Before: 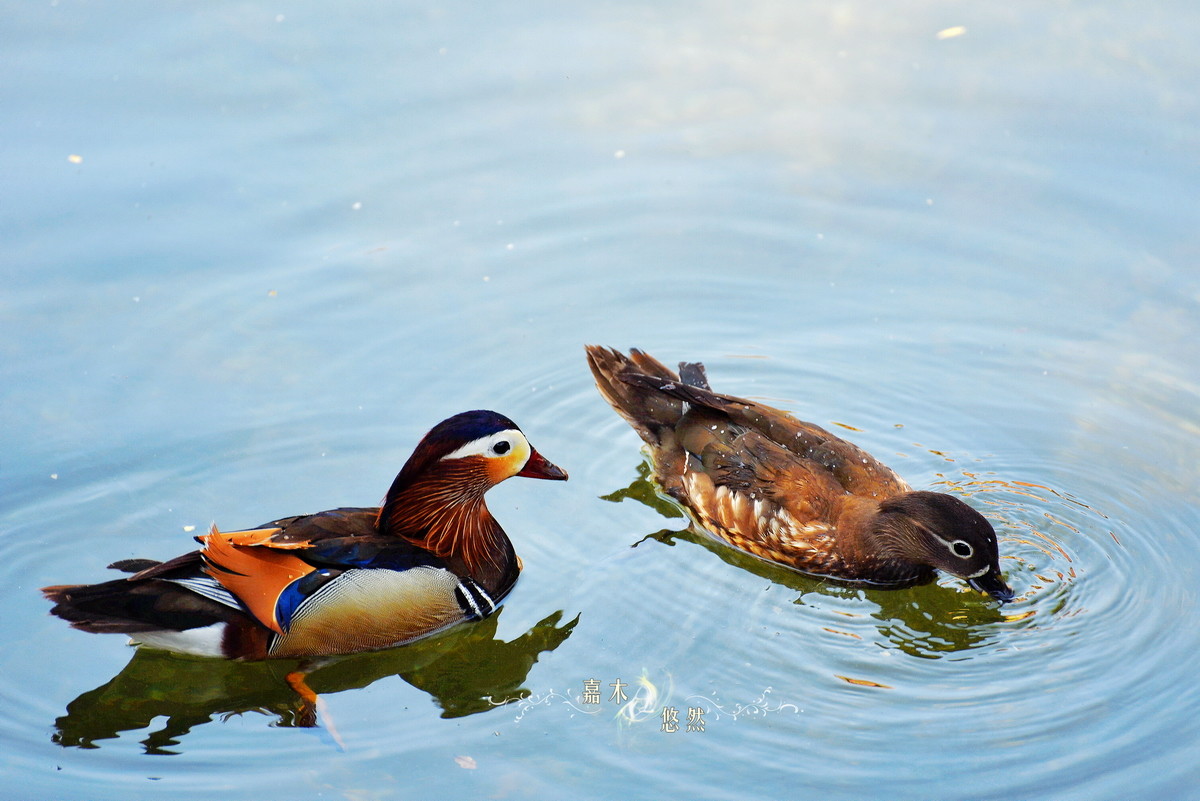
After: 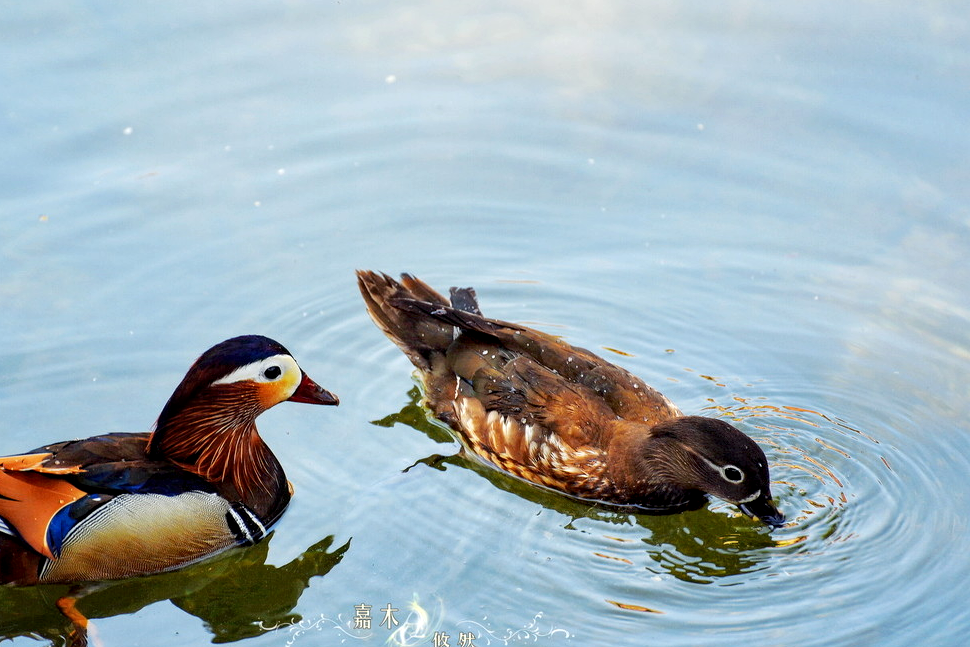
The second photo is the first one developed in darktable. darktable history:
crop: left 19.085%, top 9.486%, right 0%, bottom 9.682%
local contrast: highlights 83%, shadows 83%
